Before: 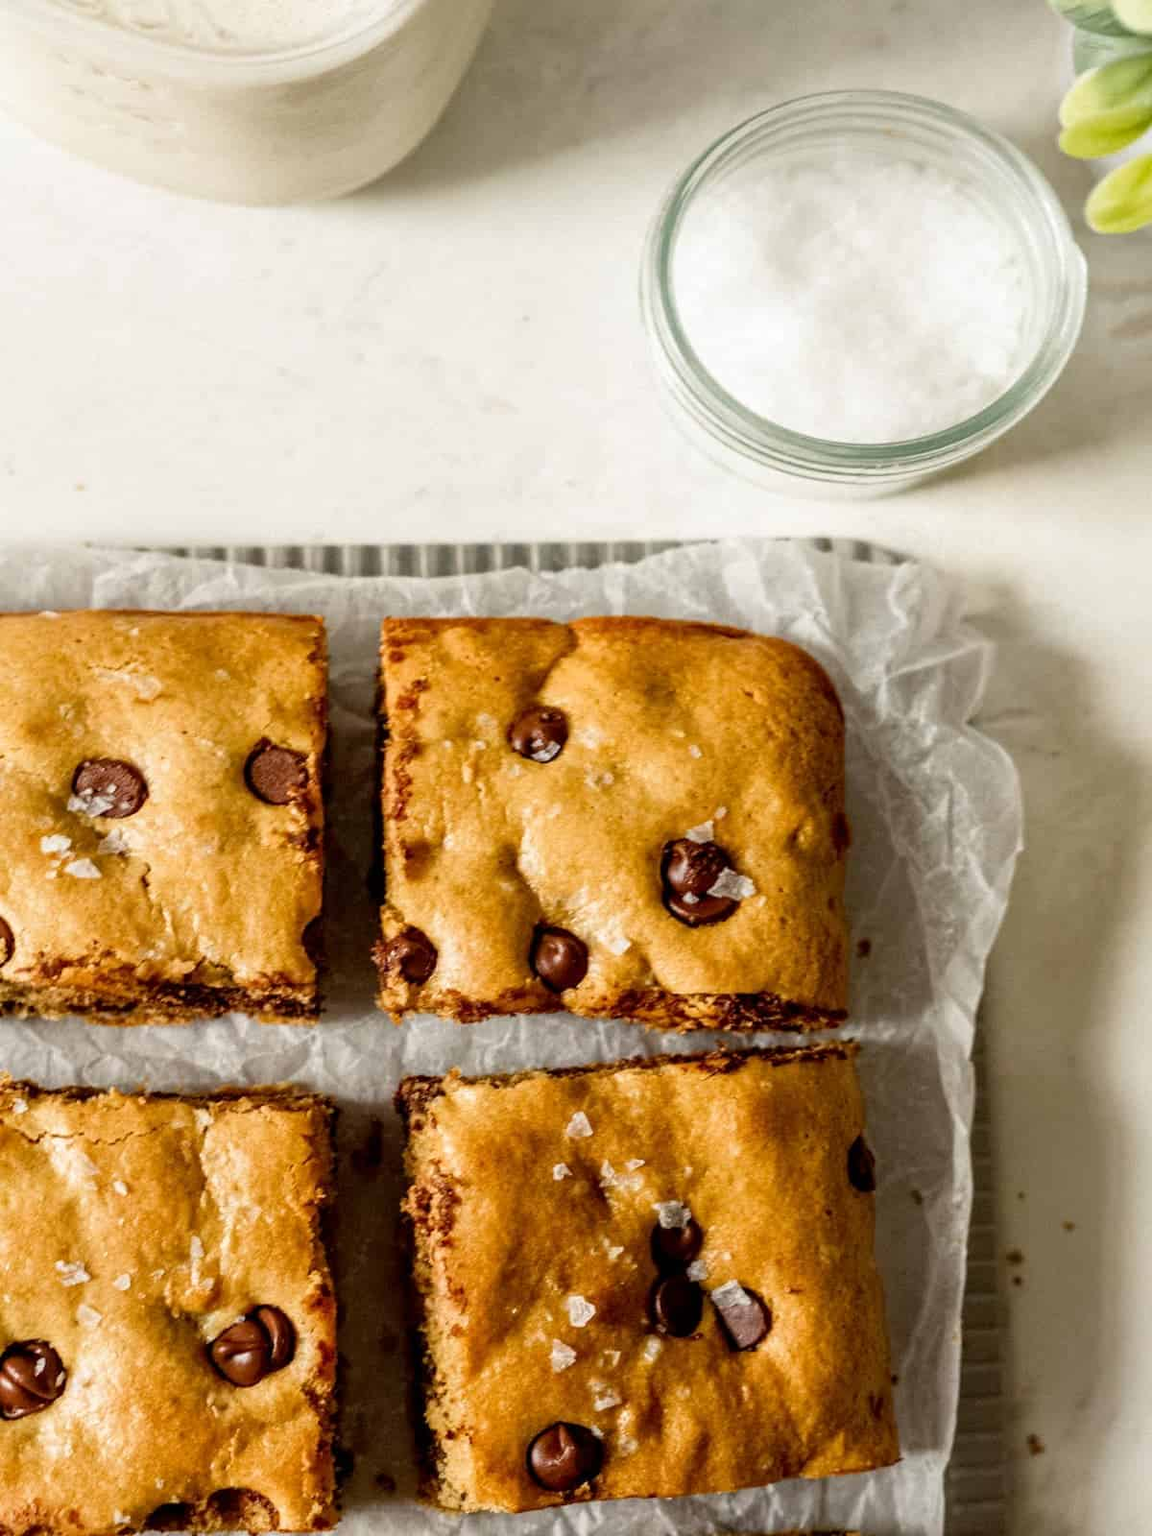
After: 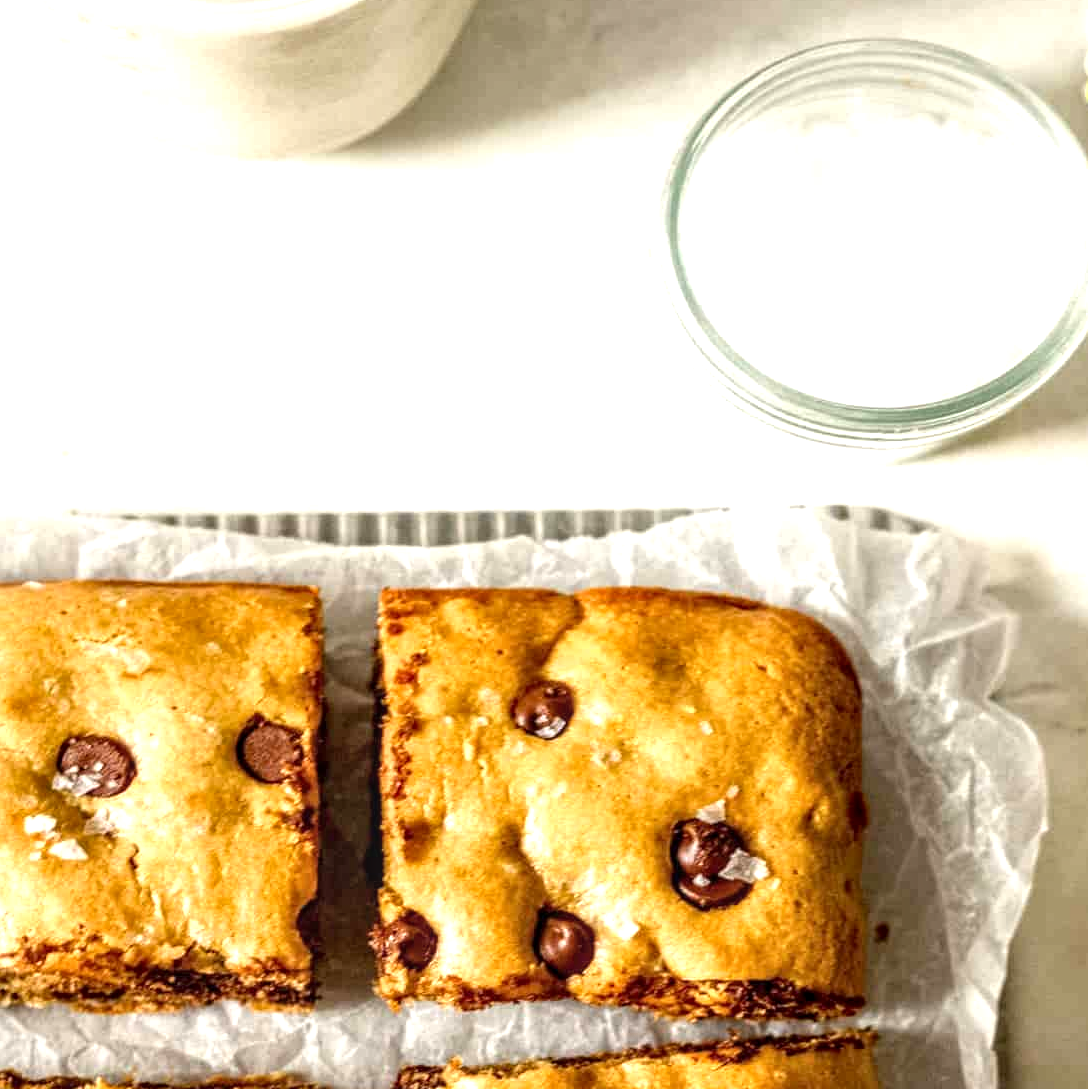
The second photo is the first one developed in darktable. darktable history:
local contrast: detail 130%
crop: left 1.509%, top 3.452%, right 7.696%, bottom 28.452%
exposure: black level correction 0, exposure 0.7 EV, compensate exposure bias true, compensate highlight preservation false
